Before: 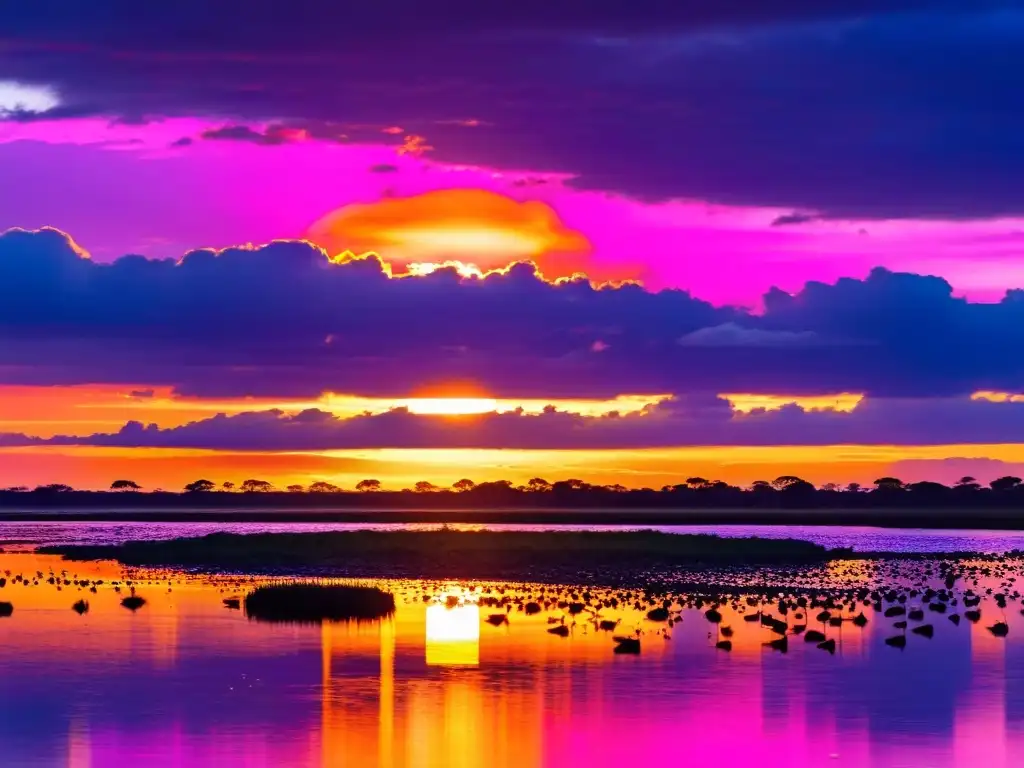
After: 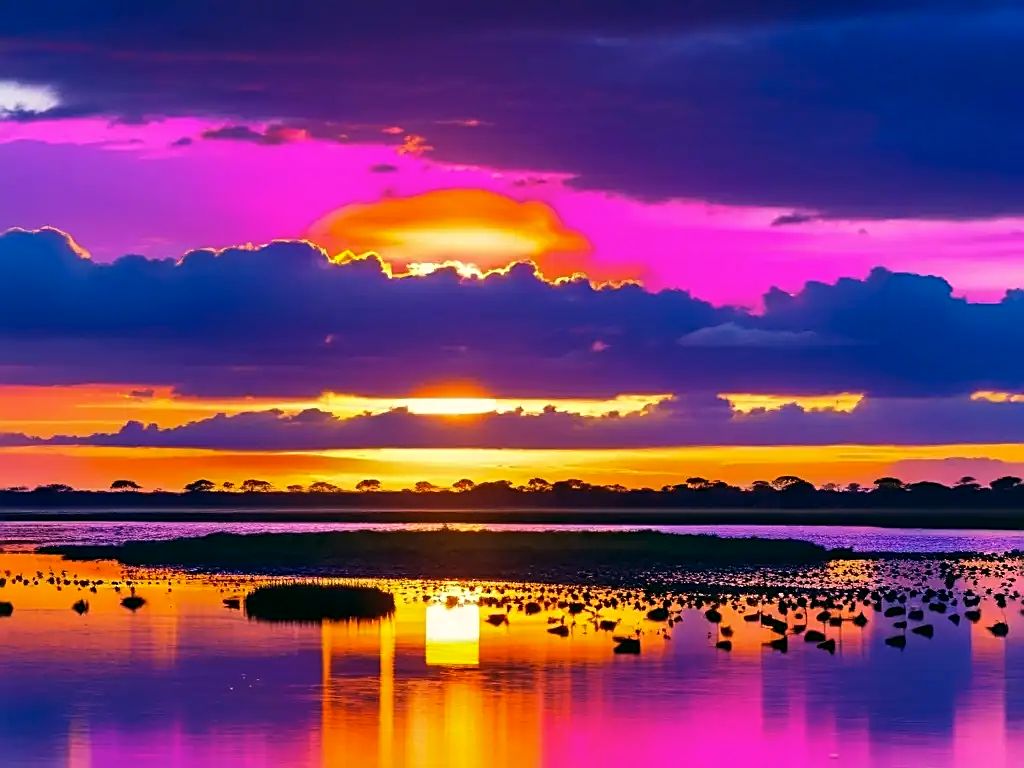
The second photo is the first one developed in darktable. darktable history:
sharpen: amount 0.495
color correction: highlights a* -0.386, highlights b* 9.16, shadows a* -9.36, shadows b* 1.28
